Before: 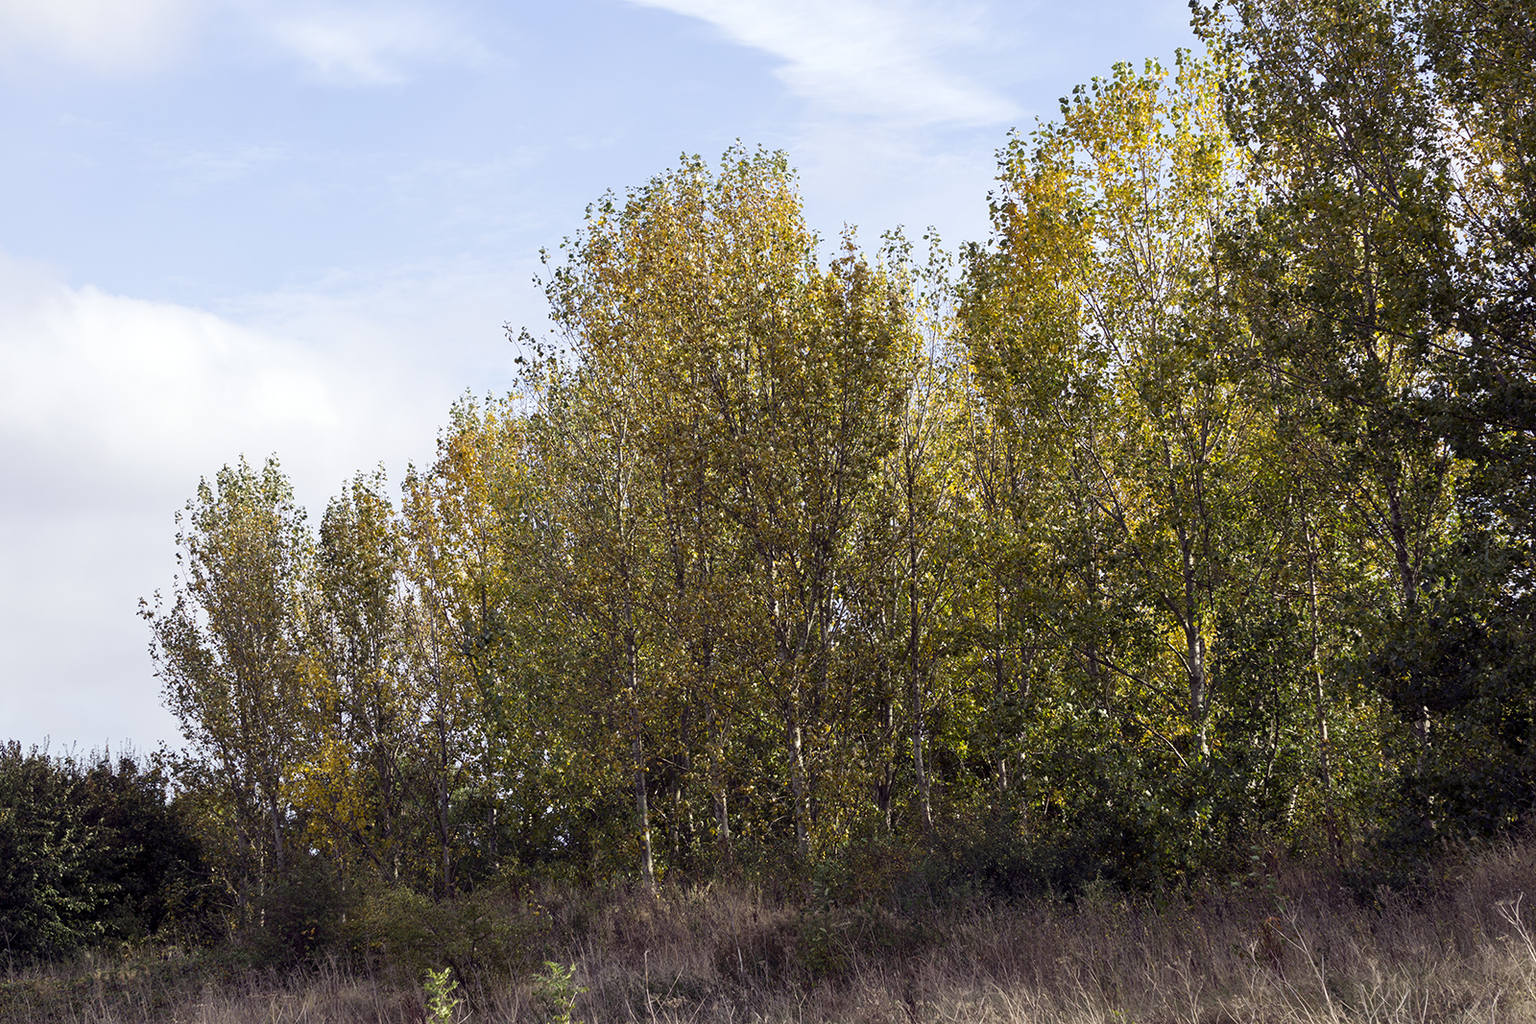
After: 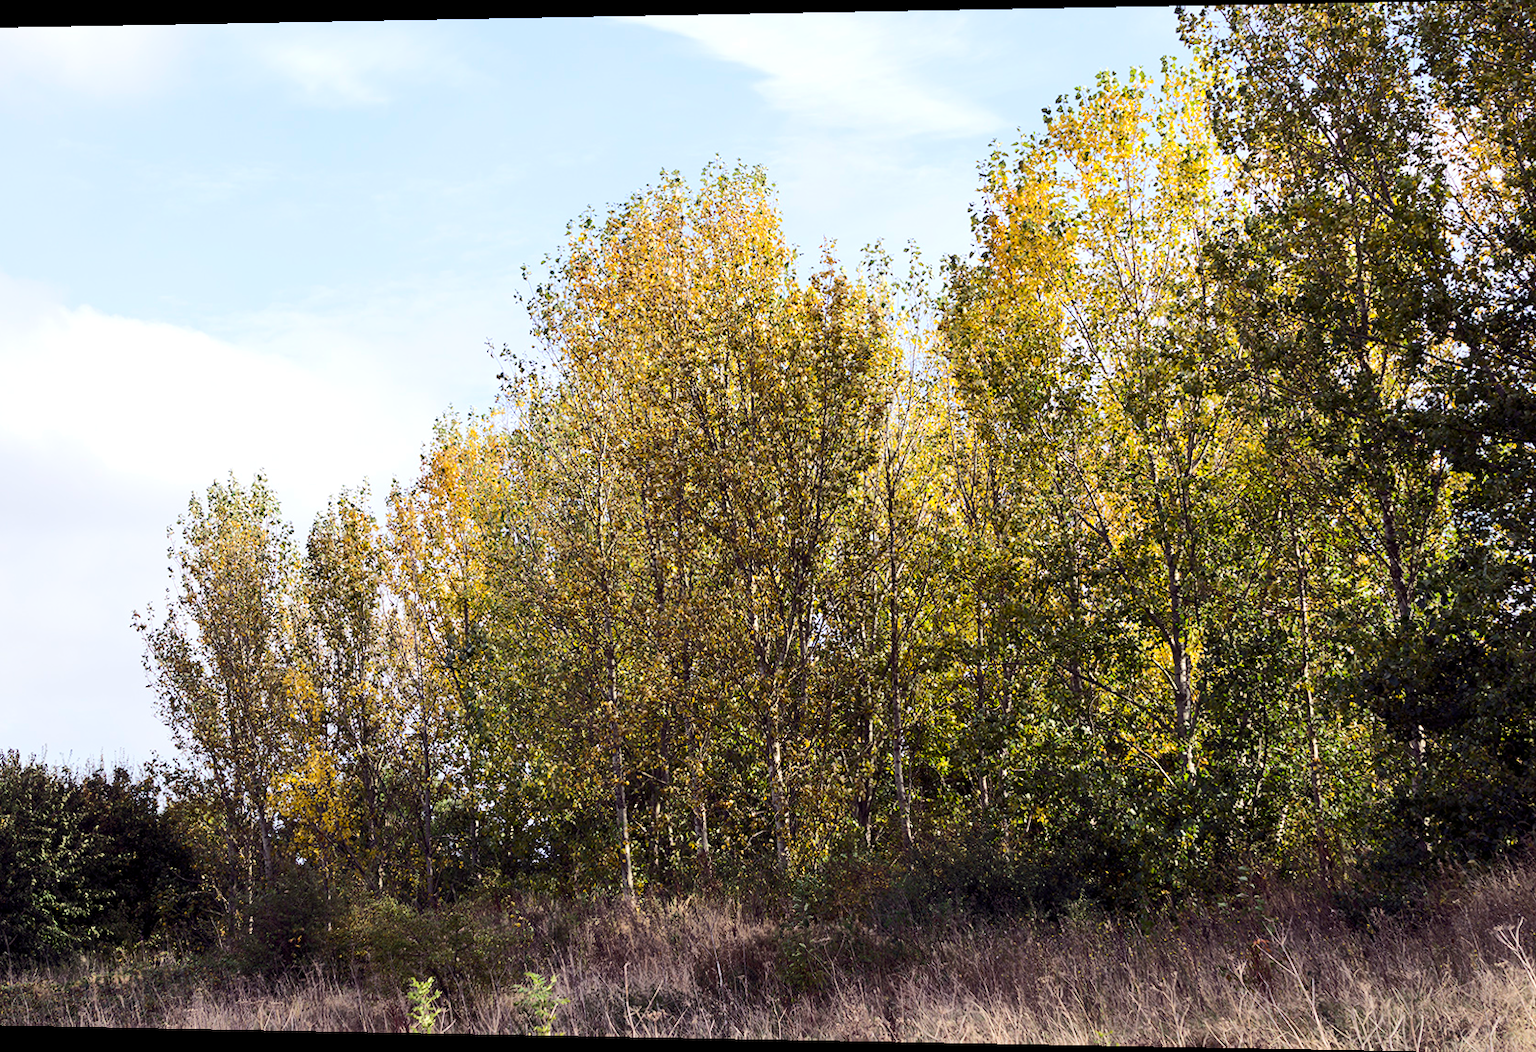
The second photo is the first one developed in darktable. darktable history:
rotate and perspective: lens shift (horizontal) -0.055, automatic cropping off
exposure: exposure 0.2 EV, compensate highlight preservation false
rgb curve: curves: ch0 [(0, 0) (0.284, 0.292) (0.505, 0.644) (1, 1)], compensate middle gray true
